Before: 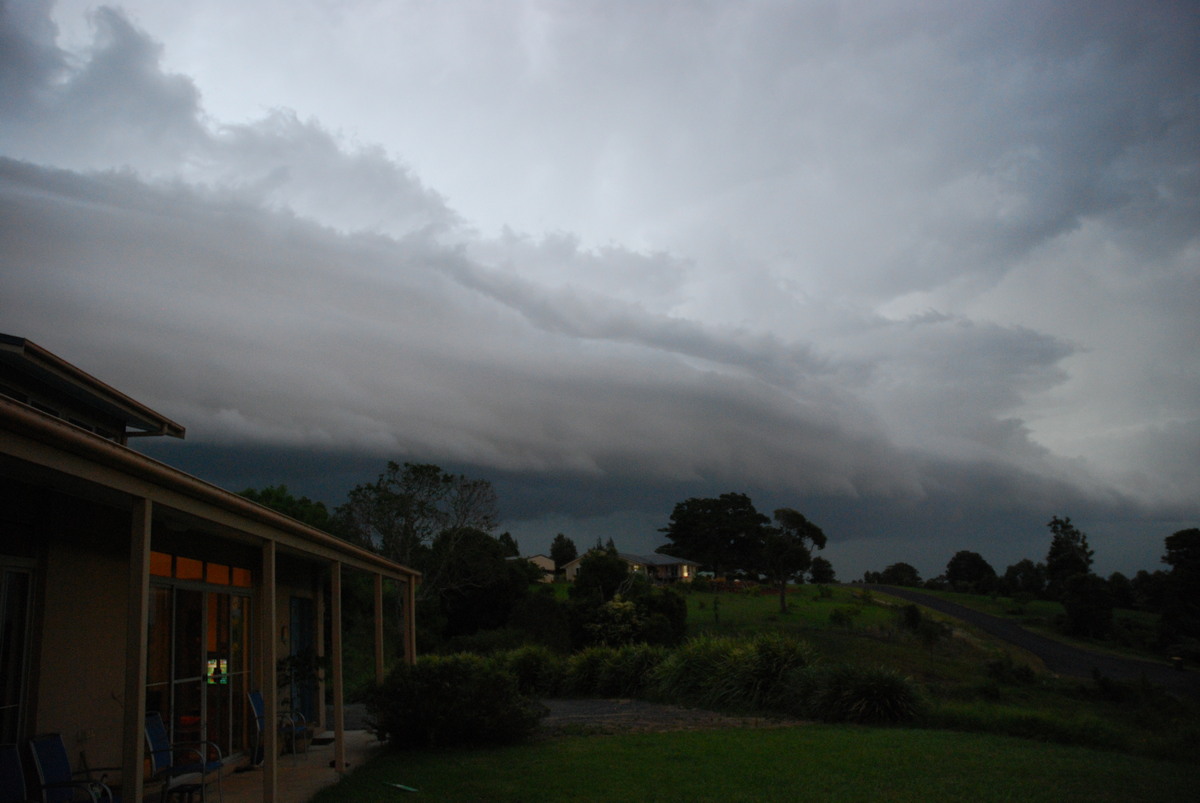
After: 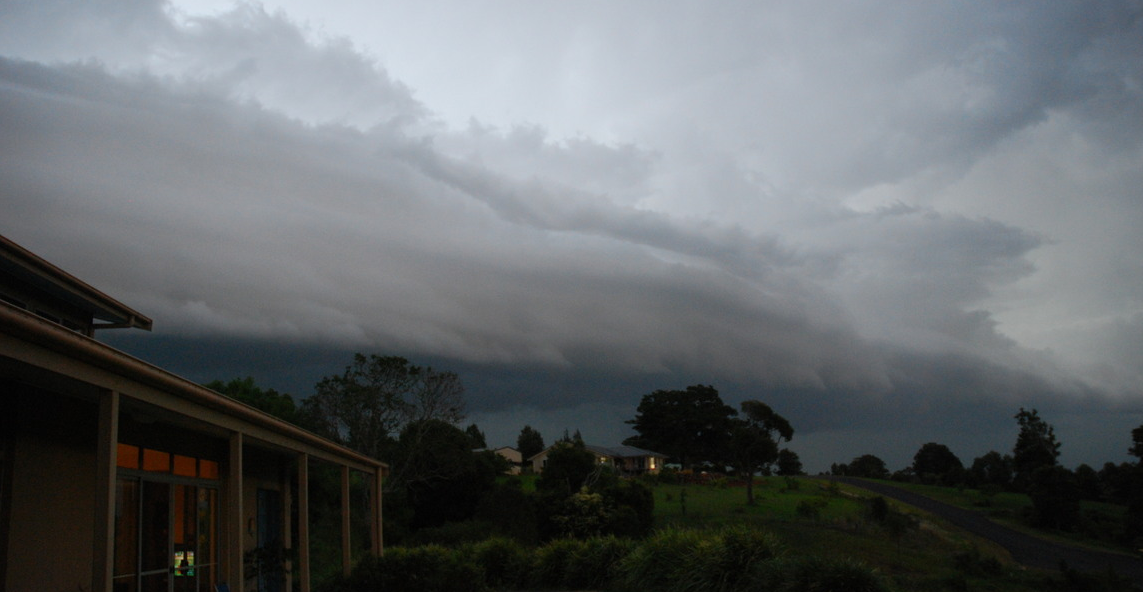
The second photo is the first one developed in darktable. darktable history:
crop and rotate: left 2.829%, top 13.65%, right 1.891%, bottom 12.611%
